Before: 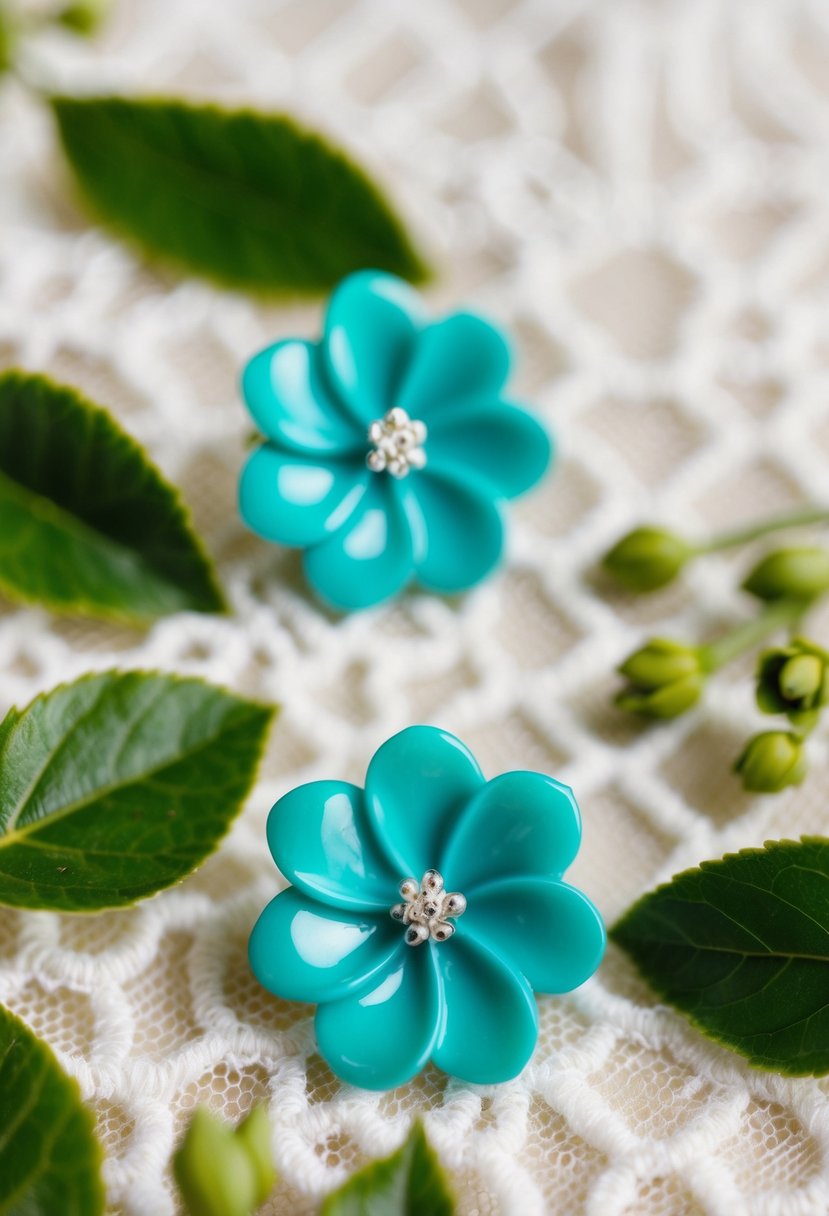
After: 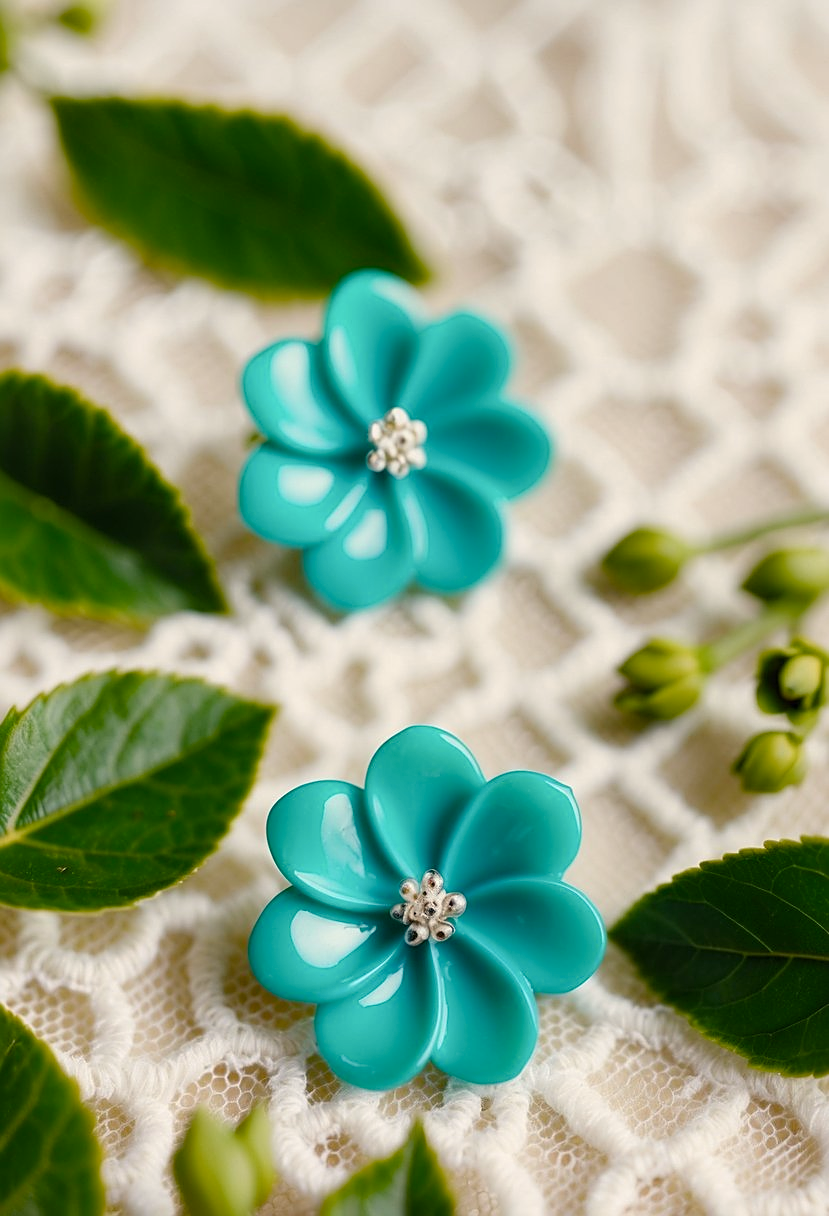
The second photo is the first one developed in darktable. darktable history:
color balance rgb: highlights gain › chroma 2.97%, highlights gain › hue 76.75°, perceptual saturation grading › global saturation 0.47%, perceptual saturation grading › highlights -18.495%, perceptual saturation grading › mid-tones 6.639%, perceptual saturation grading › shadows 27.66%, global vibrance 15.188%
sharpen: on, module defaults
